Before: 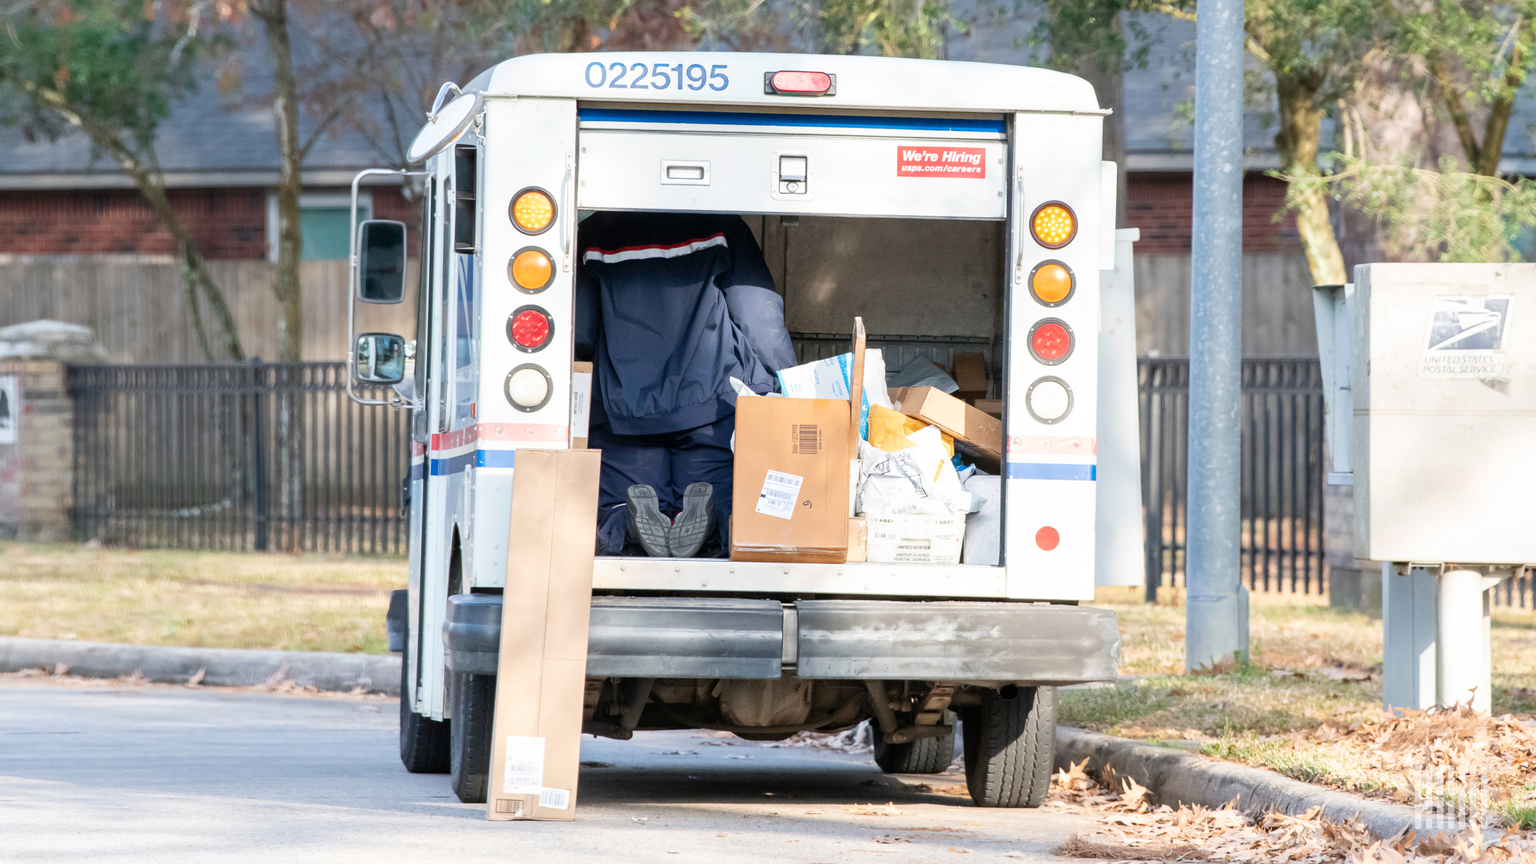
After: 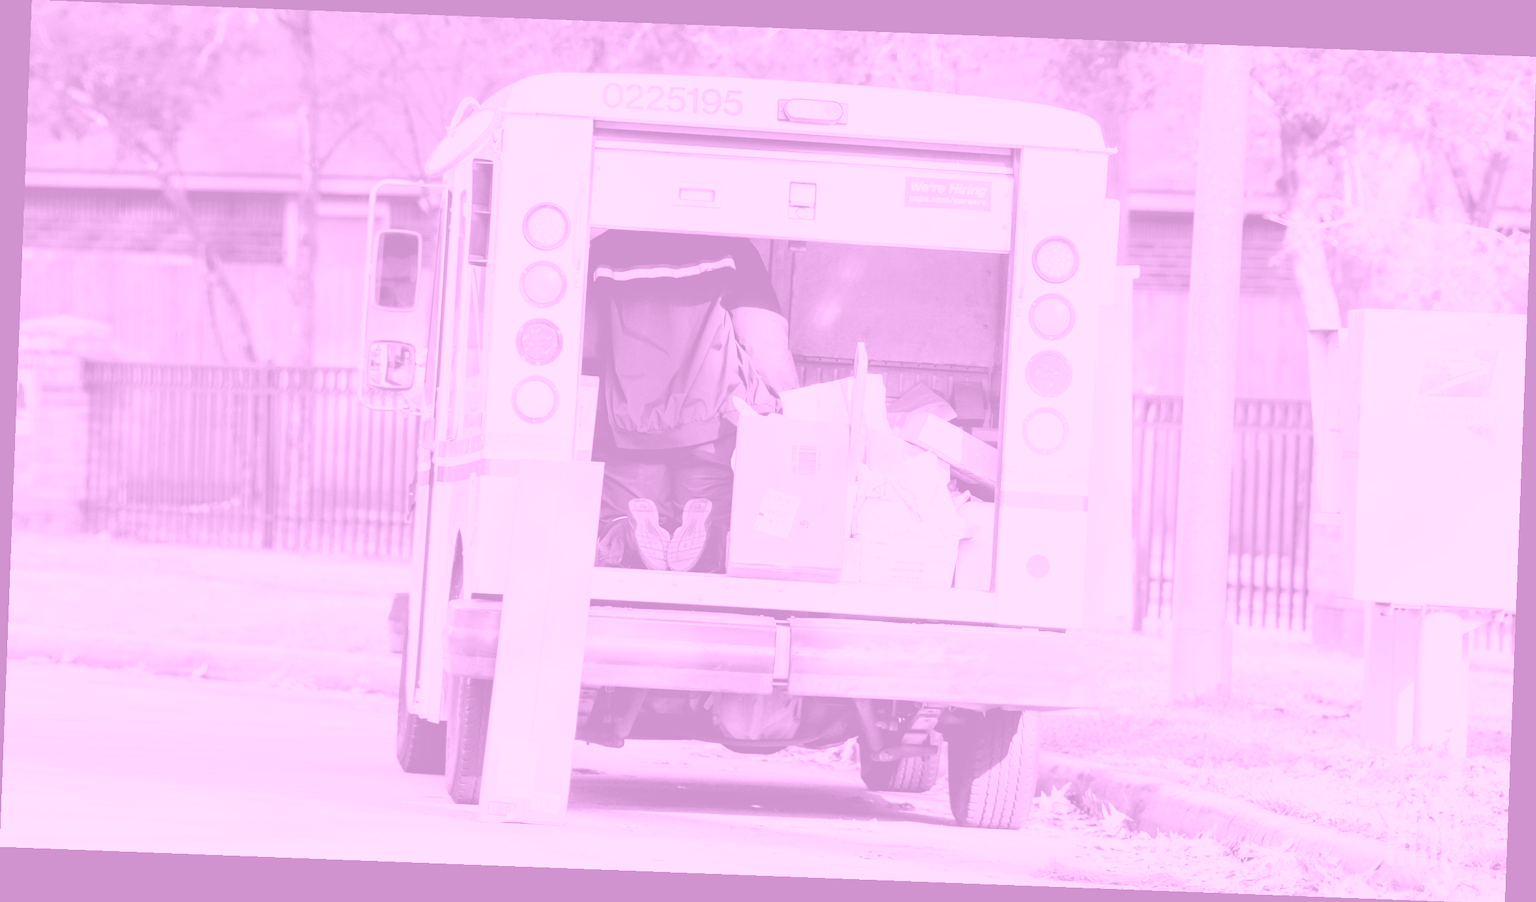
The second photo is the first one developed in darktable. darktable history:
exposure: exposure 0.999 EV, compensate highlight preservation false
colorize: hue 331.2°, saturation 75%, source mix 30.28%, lightness 70.52%, version 1
rotate and perspective: rotation 2.17°, automatic cropping off
filmic rgb: middle gray luminance 29%, black relative exposure -10.3 EV, white relative exposure 5.5 EV, threshold 6 EV, target black luminance 0%, hardness 3.95, latitude 2.04%, contrast 1.132, highlights saturation mix 5%, shadows ↔ highlights balance 15.11%, add noise in highlights 0, preserve chrominance no, color science v3 (2019), use custom middle-gray values true, iterations of high-quality reconstruction 0, contrast in highlights soft, enable highlight reconstruction true
